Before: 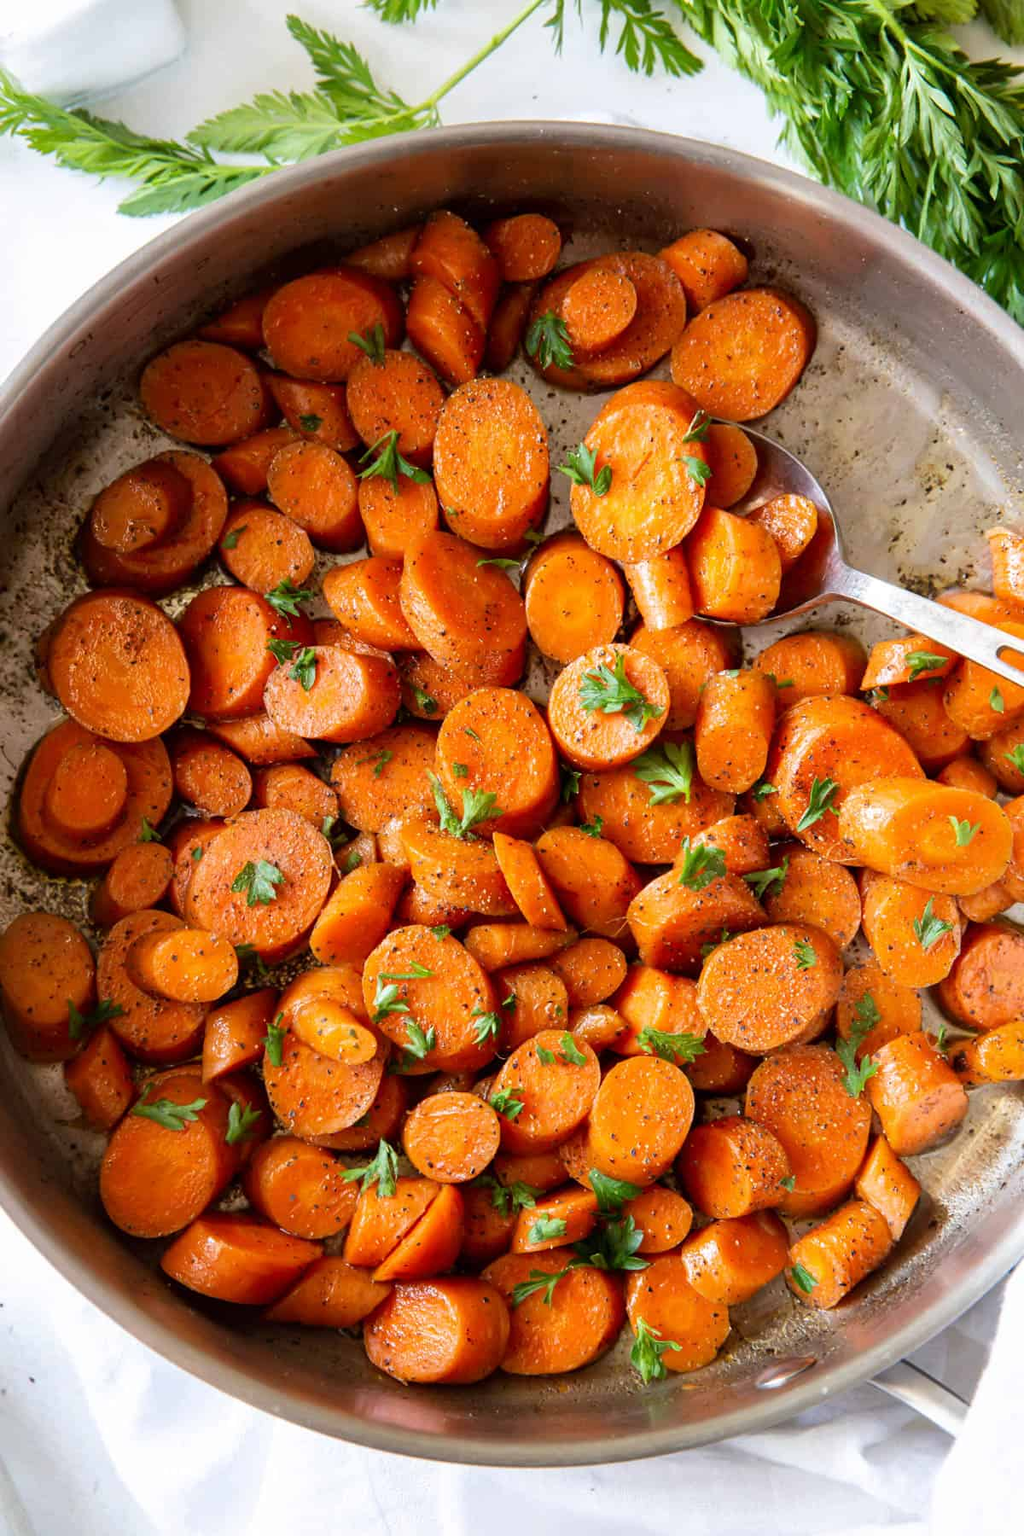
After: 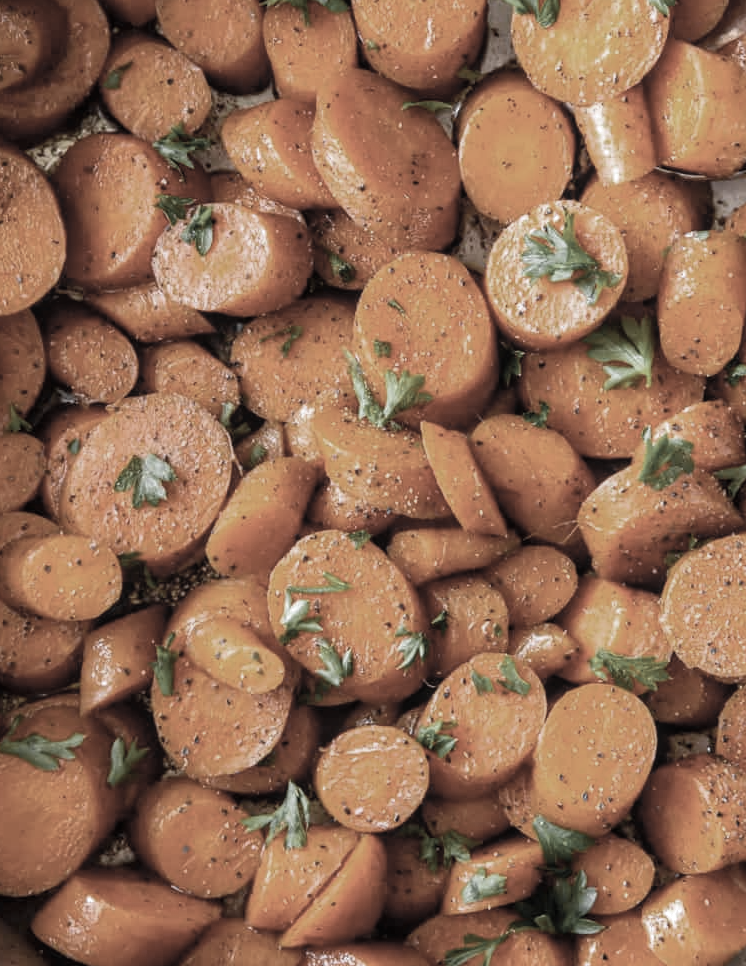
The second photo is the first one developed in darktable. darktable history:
local contrast: detail 109%
color zones: curves: ch0 [(0, 0.613) (0.01, 0.613) (0.245, 0.448) (0.498, 0.529) (0.642, 0.665) (0.879, 0.777) (0.99, 0.613)]; ch1 [(0, 0.035) (0.121, 0.189) (0.259, 0.197) (0.415, 0.061) (0.589, 0.022) (0.732, 0.022) (0.857, 0.026) (0.991, 0.053)]
crop: left 13.095%, top 30.793%, right 24.718%, bottom 15.54%
